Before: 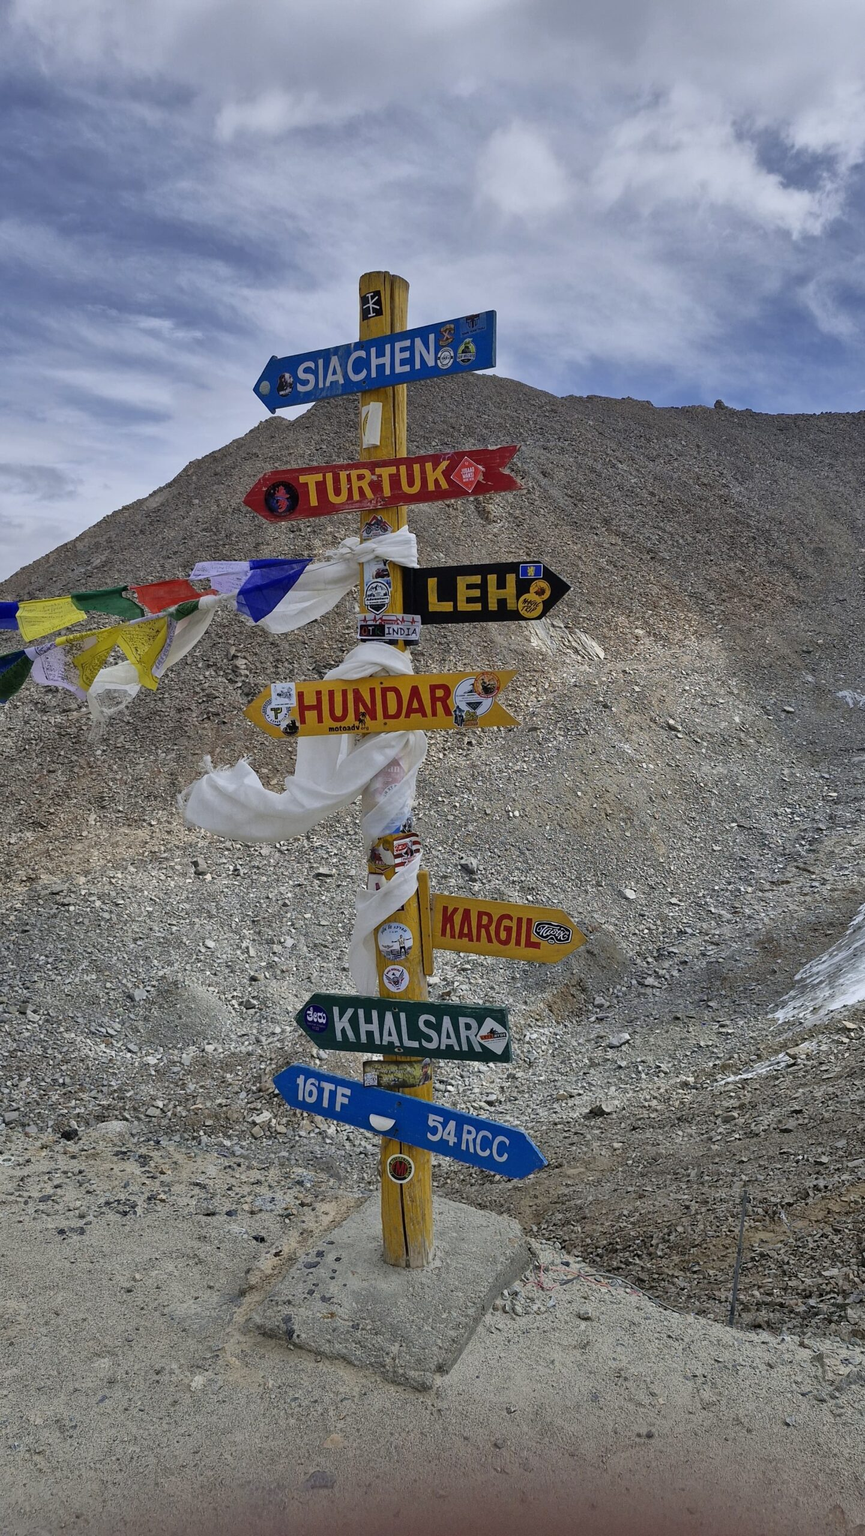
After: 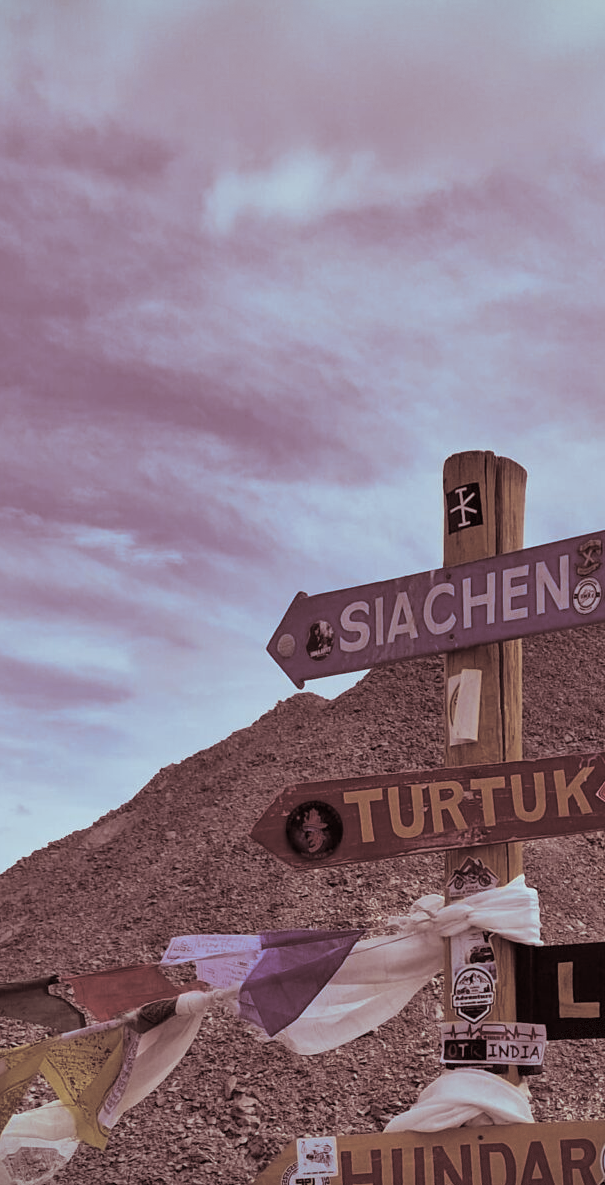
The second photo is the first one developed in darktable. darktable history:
vignetting: fall-off start 100%, fall-off radius 71%, brightness -0.434, saturation -0.2, width/height ratio 1.178, dithering 8-bit output, unbound false
split-toning: shadows › saturation 0.3, highlights › hue 180°, highlights › saturation 0.3, compress 0%
crop and rotate: left 10.817%, top 0.062%, right 47.194%, bottom 53.626%
